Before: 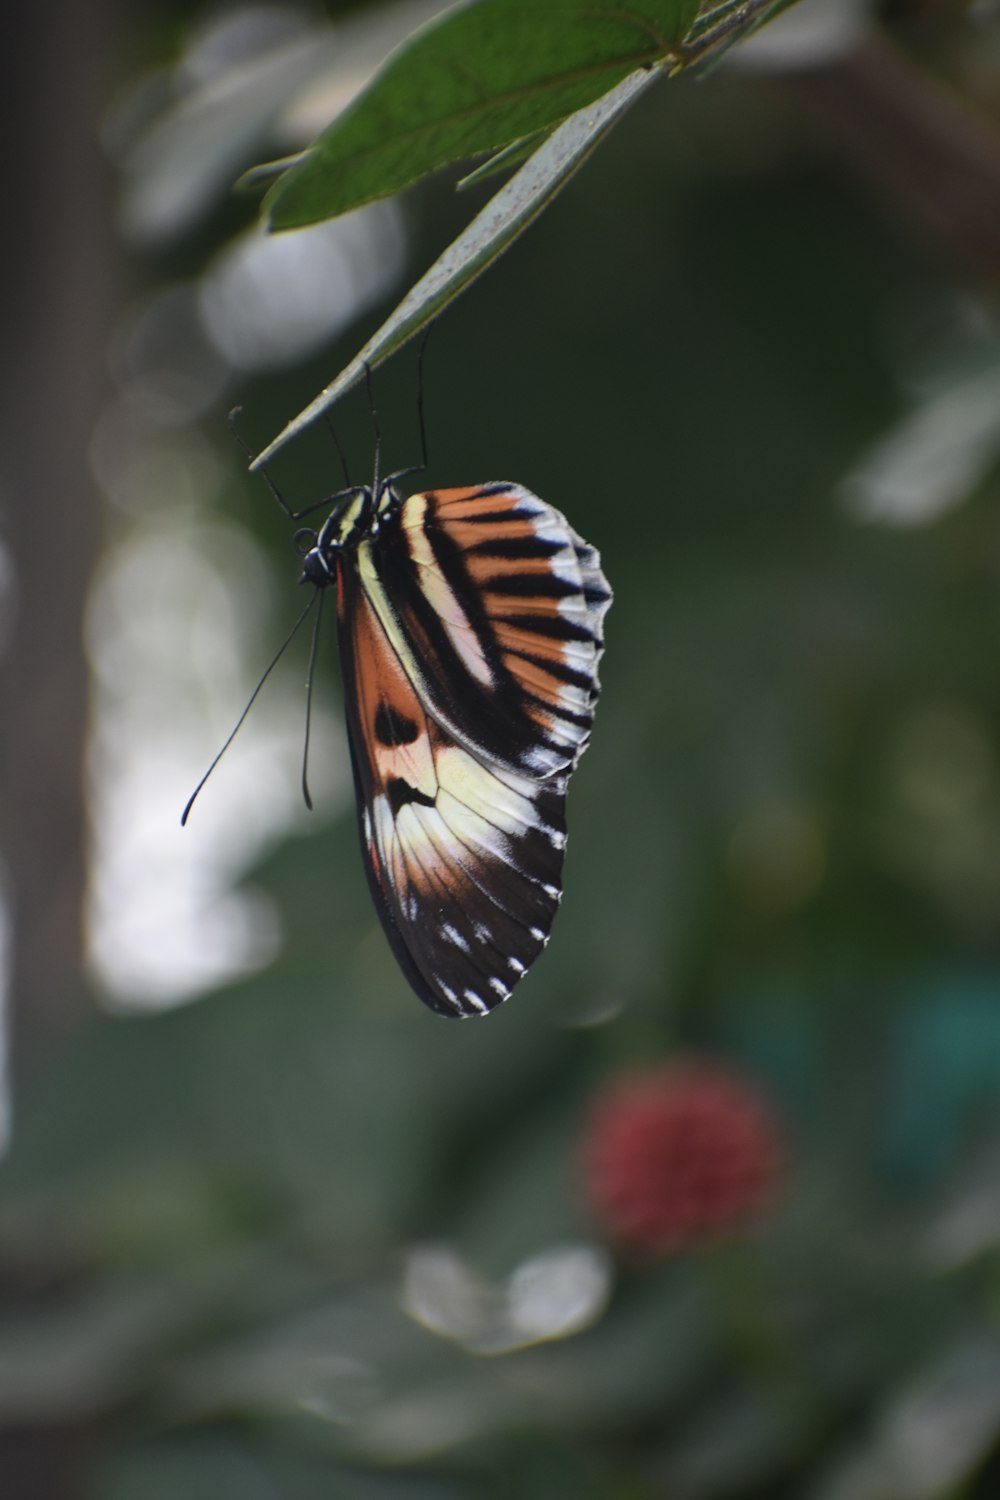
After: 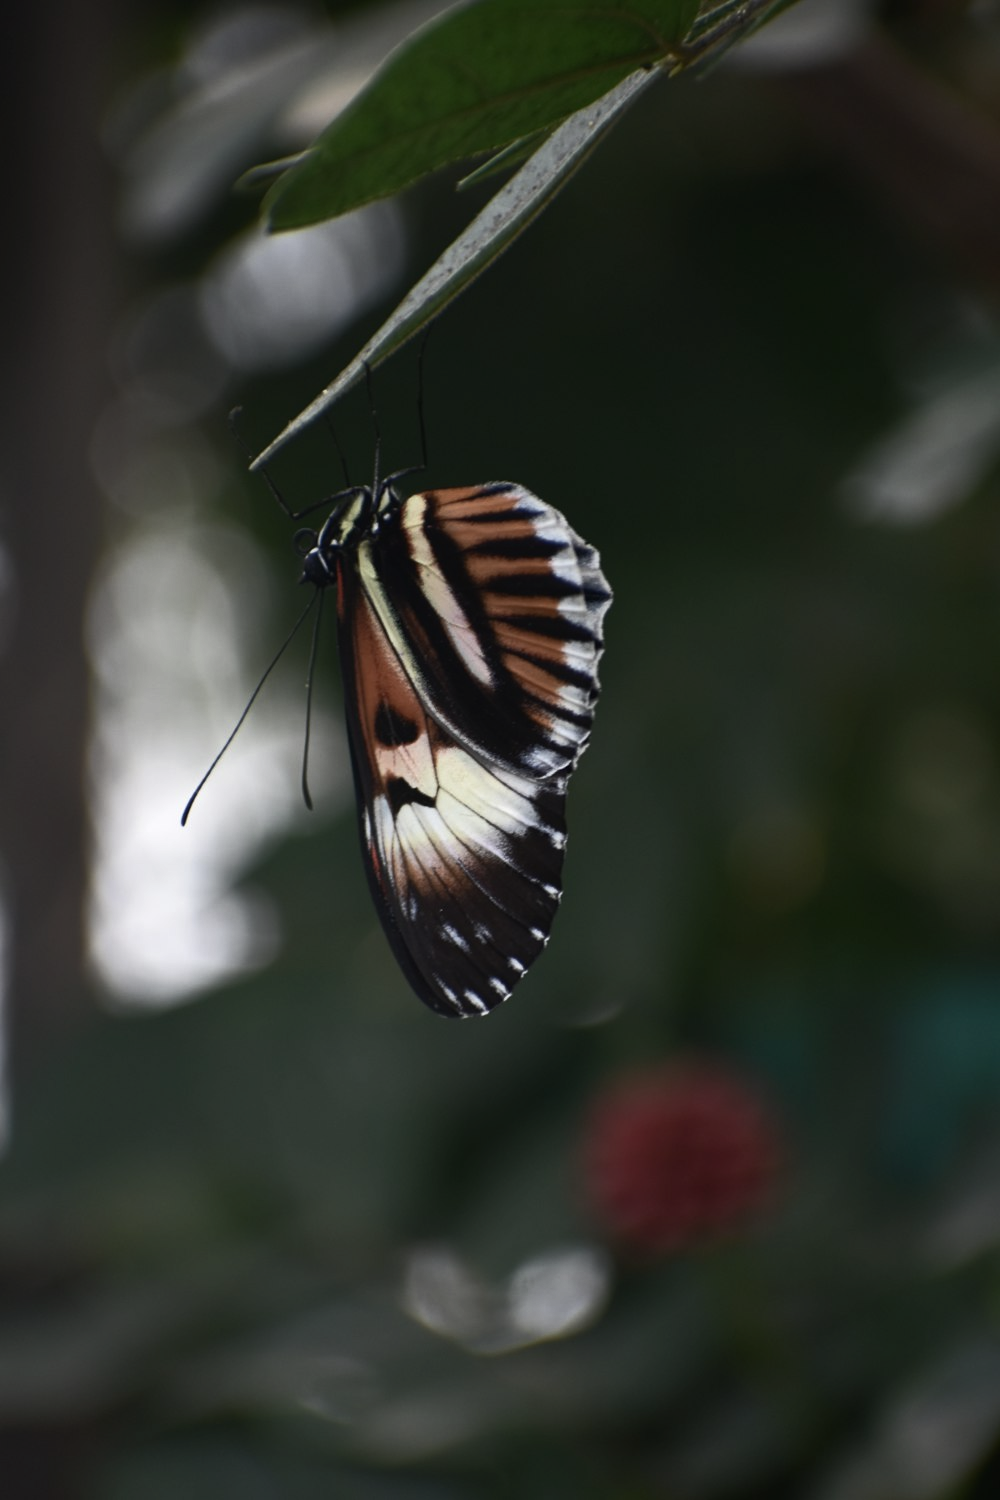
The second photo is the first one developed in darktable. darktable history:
contrast equalizer: y [[0.5, 0.5, 0.468, 0.5, 0.5, 0.5], [0.5 ×6], [0.5 ×6], [0 ×6], [0 ×6]]
color balance rgb: perceptual saturation grading › highlights -31.88%, perceptual saturation grading › mid-tones 5.8%, perceptual saturation grading › shadows 18.12%, perceptual brilliance grading › highlights 3.62%, perceptual brilliance grading › mid-tones -18.12%, perceptual brilliance grading › shadows -41.3%
